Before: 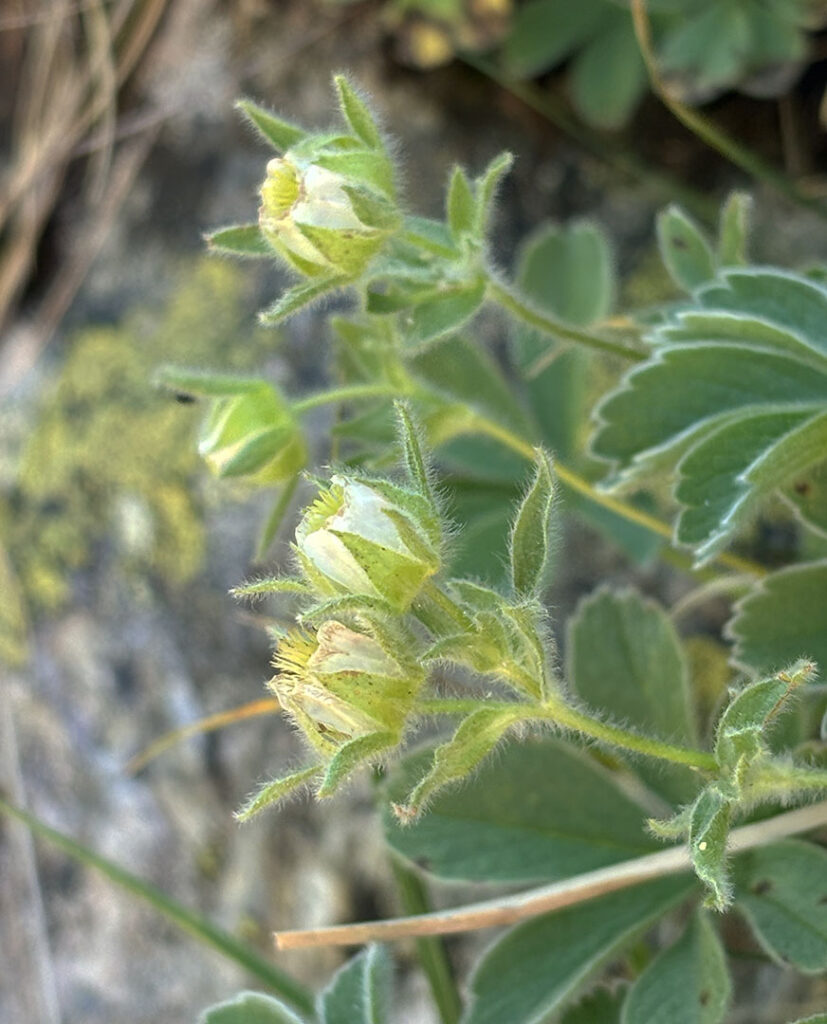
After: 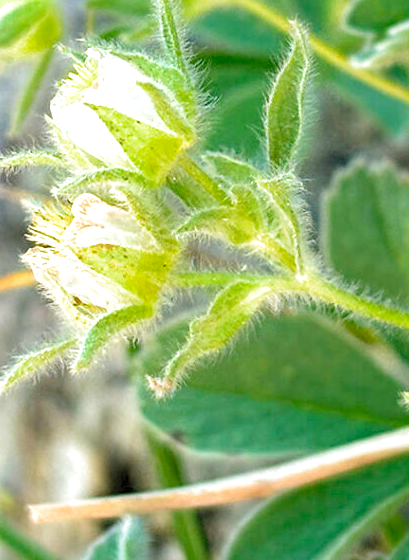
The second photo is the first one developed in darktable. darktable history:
filmic rgb: black relative exposure -8.2 EV, white relative exposure 2.2 EV, threshold 3 EV, hardness 7.11, latitude 75%, contrast 1.325, highlights saturation mix -2%, shadows ↔ highlights balance 30%, preserve chrominance no, color science v5 (2021), contrast in shadows safe, contrast in highlights safe, enable highlight reconstruction true
levels: black 3.83%, white 90.64%, levels [0.044, 0.416, 0.908]
crop: left 29.672%, top 41.786%, right 20.851%, bottom 3.487%
